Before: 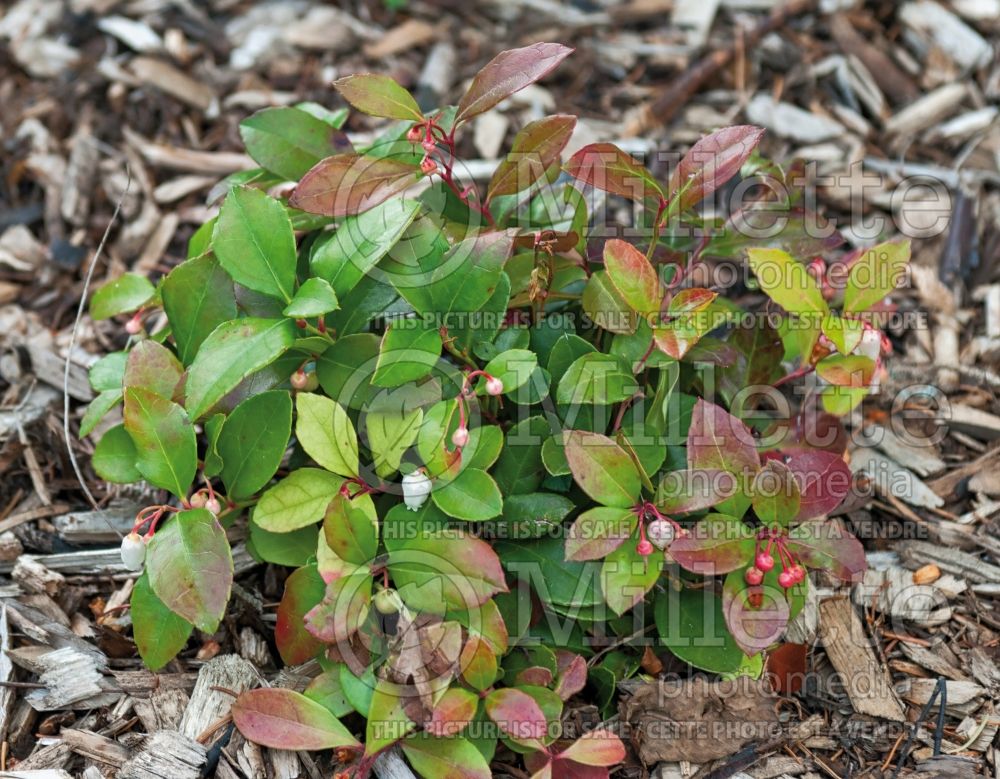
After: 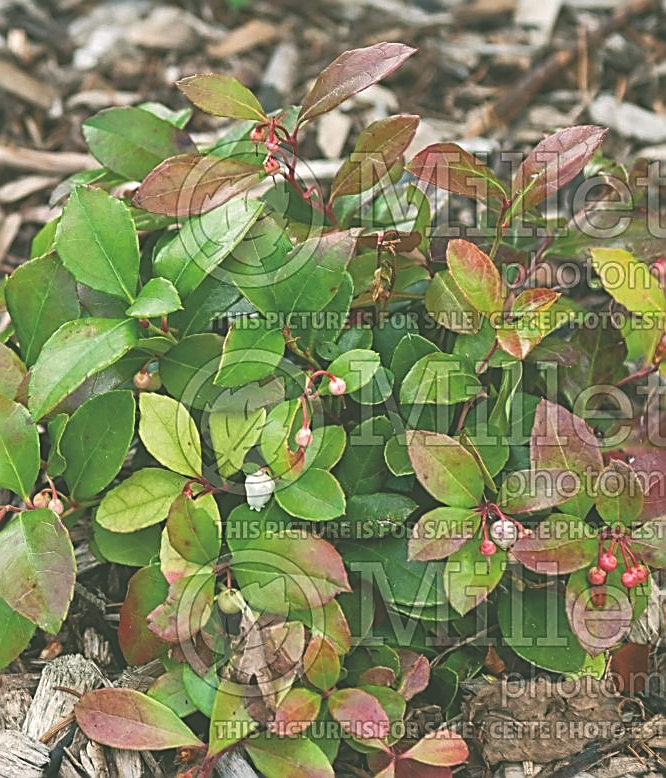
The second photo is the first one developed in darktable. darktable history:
crop and rotate: left 15.754%, right 17.579%
sharpen: amount 1
color correction: highlights a* 4.02, highlights b* 4.98, shadows a* -7.55, shadows b* 4.98
exposure: black level correction -0.041, exposure 0.064 EV, compensate highlight preservation false
